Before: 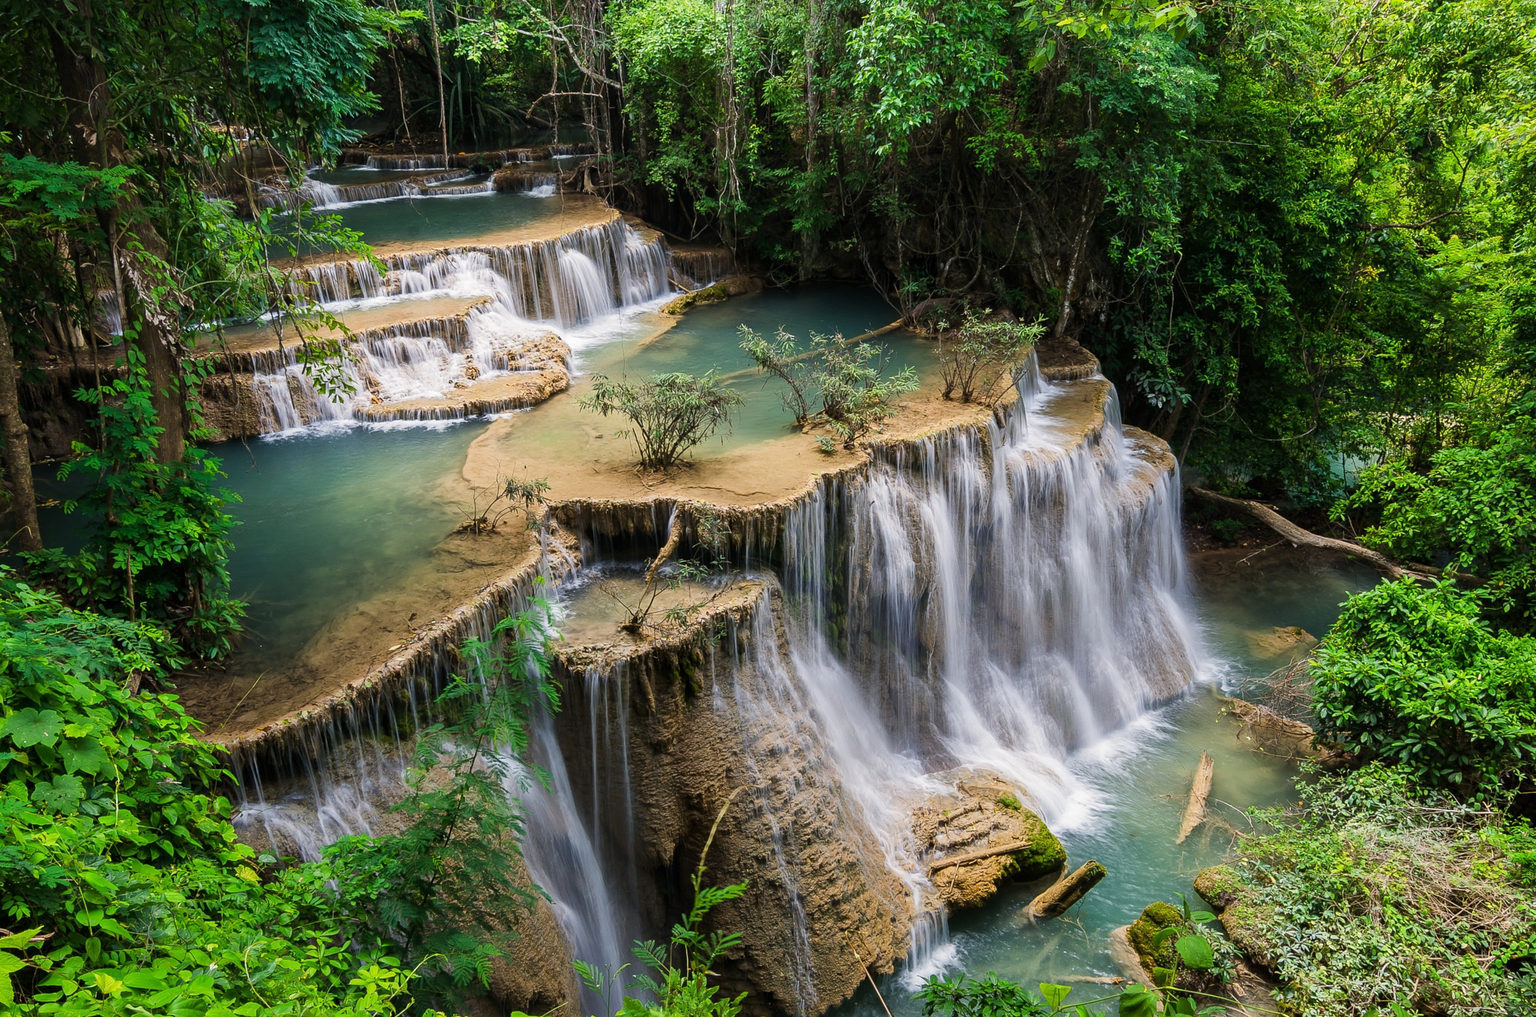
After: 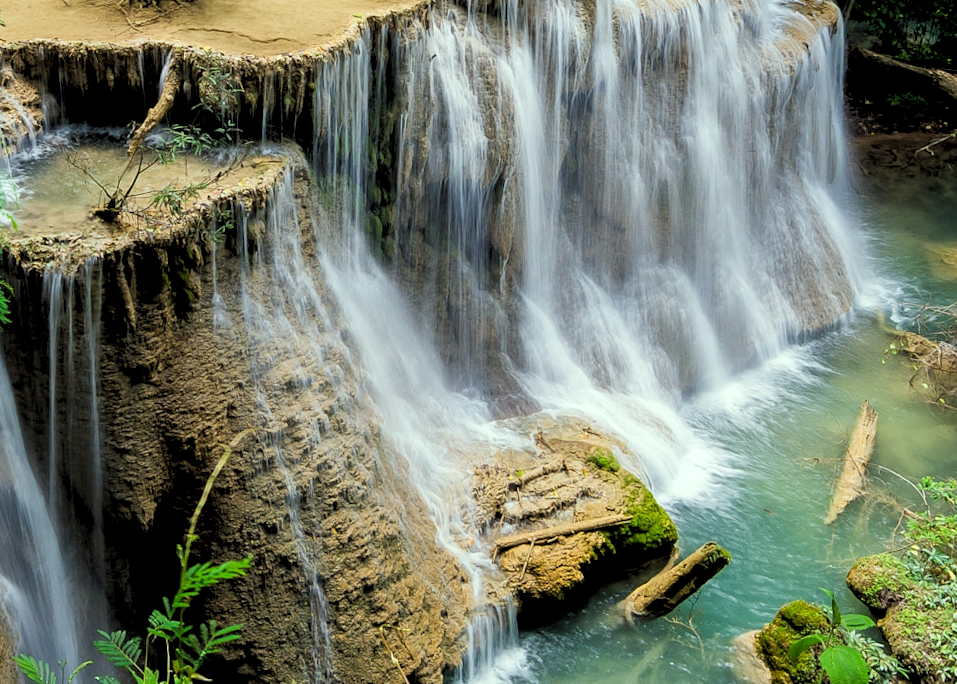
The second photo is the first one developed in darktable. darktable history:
crop: left 35.976%, top 45.819%, right 18.162%, bottom 5.807%
rgb levels: levels [[0.013, 0.434, 0.89], [0, 0.5, 1], [0, 0.5, 1]]
rotate and perspective: rotation 1.72°, automatic cropping off
color correction: highlights a* -8, highlights b* 3.1
